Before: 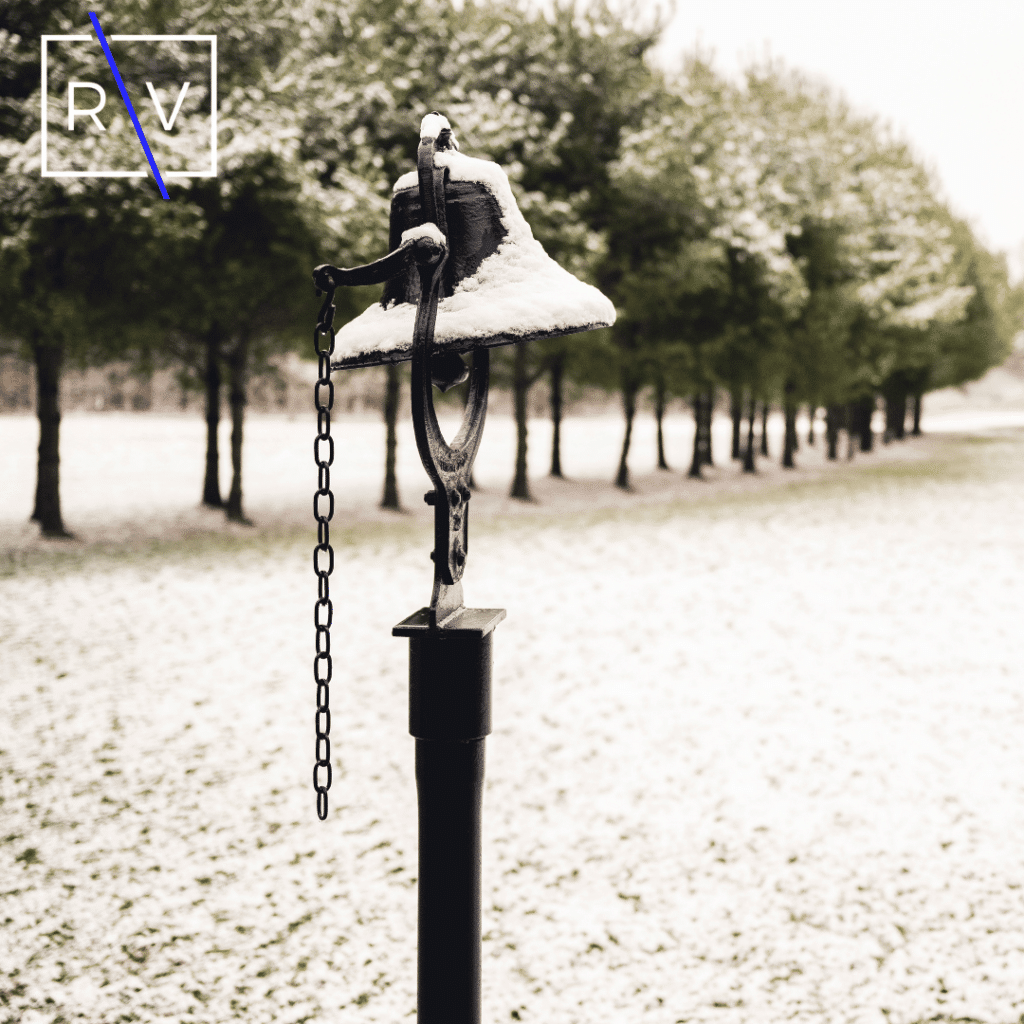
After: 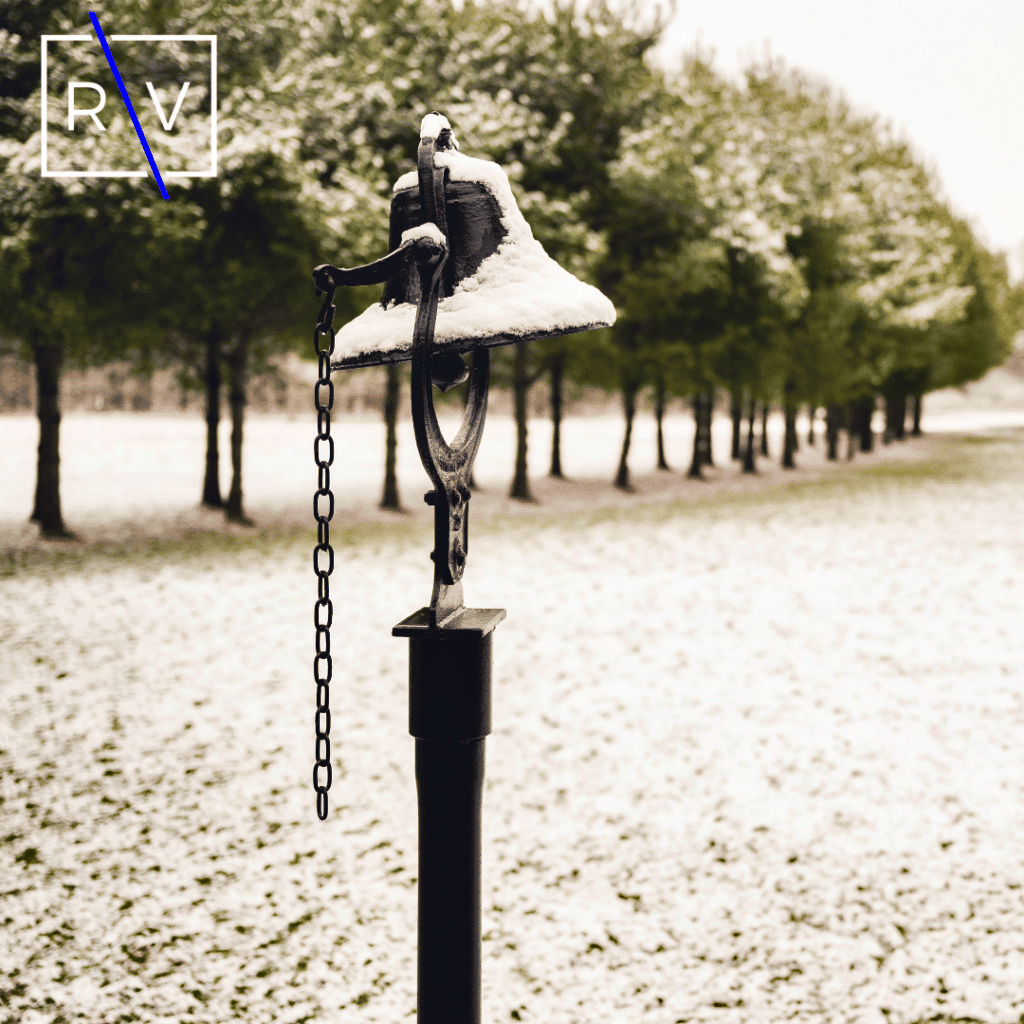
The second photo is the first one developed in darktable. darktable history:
shadows and highlights: soften with gaussian
color balance rgb: perceptual saturation grading › global saturation 31.285%, global vibrance 20%
